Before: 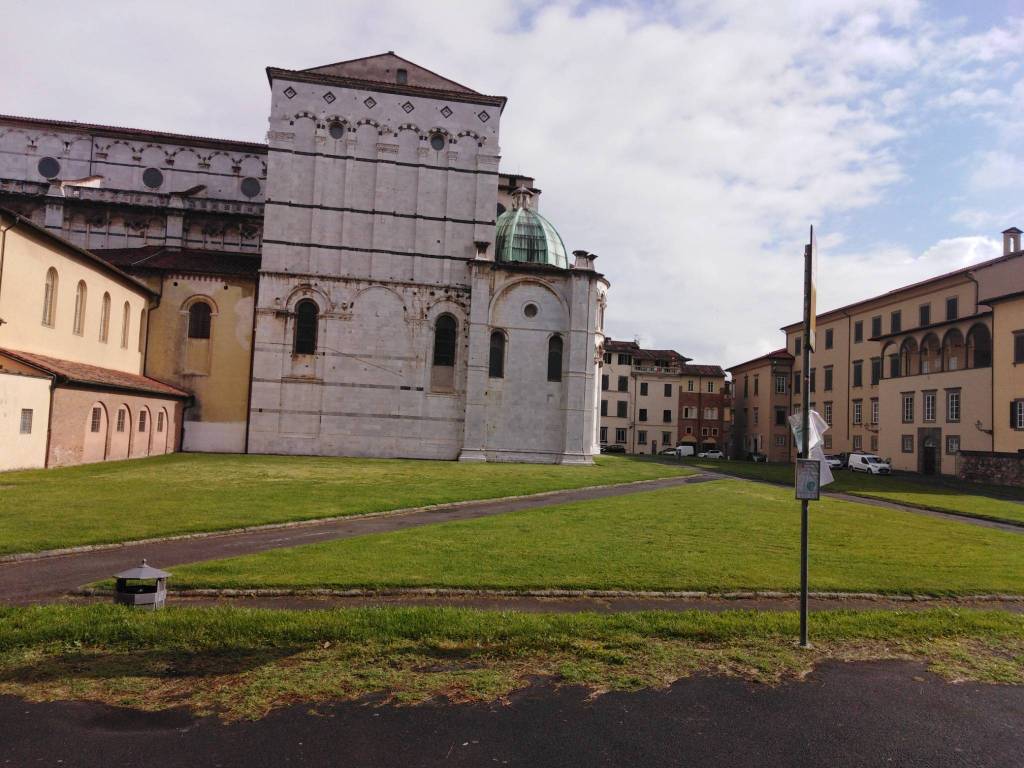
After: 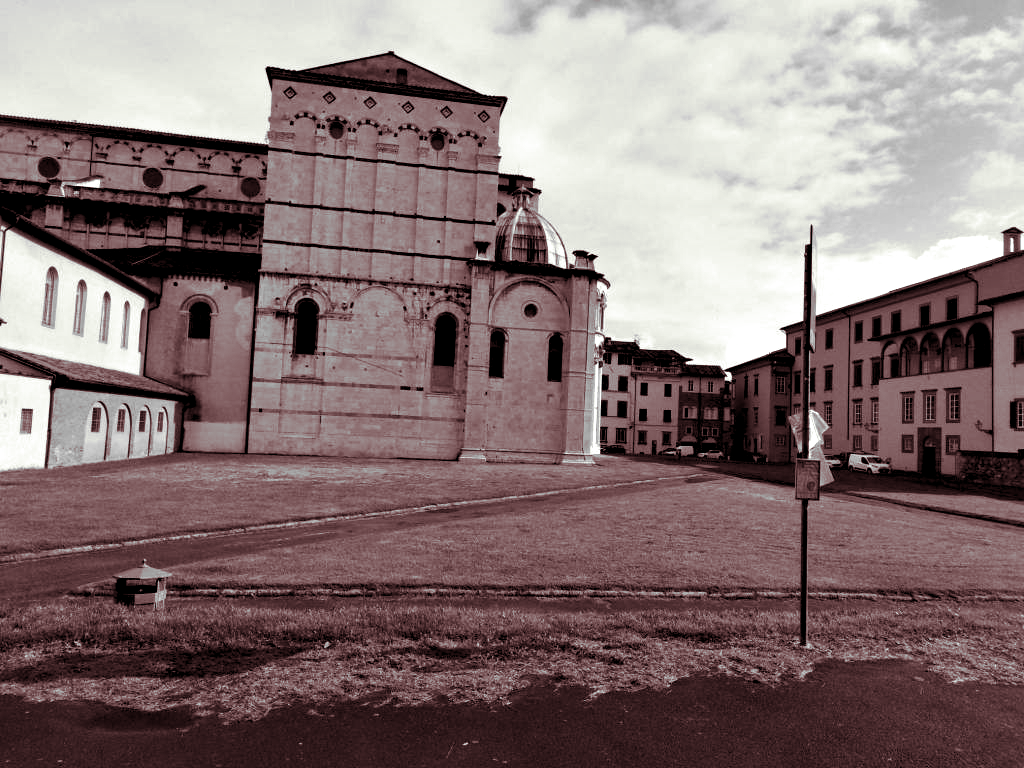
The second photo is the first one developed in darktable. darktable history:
monochrome: on, module defaults
split-toning: on, module defaults
contrast equalizer: octaves 7, y [[0.6 ×6], [0.55 ×6], [0 ×6], [0 ×6], [0 ×6]]
